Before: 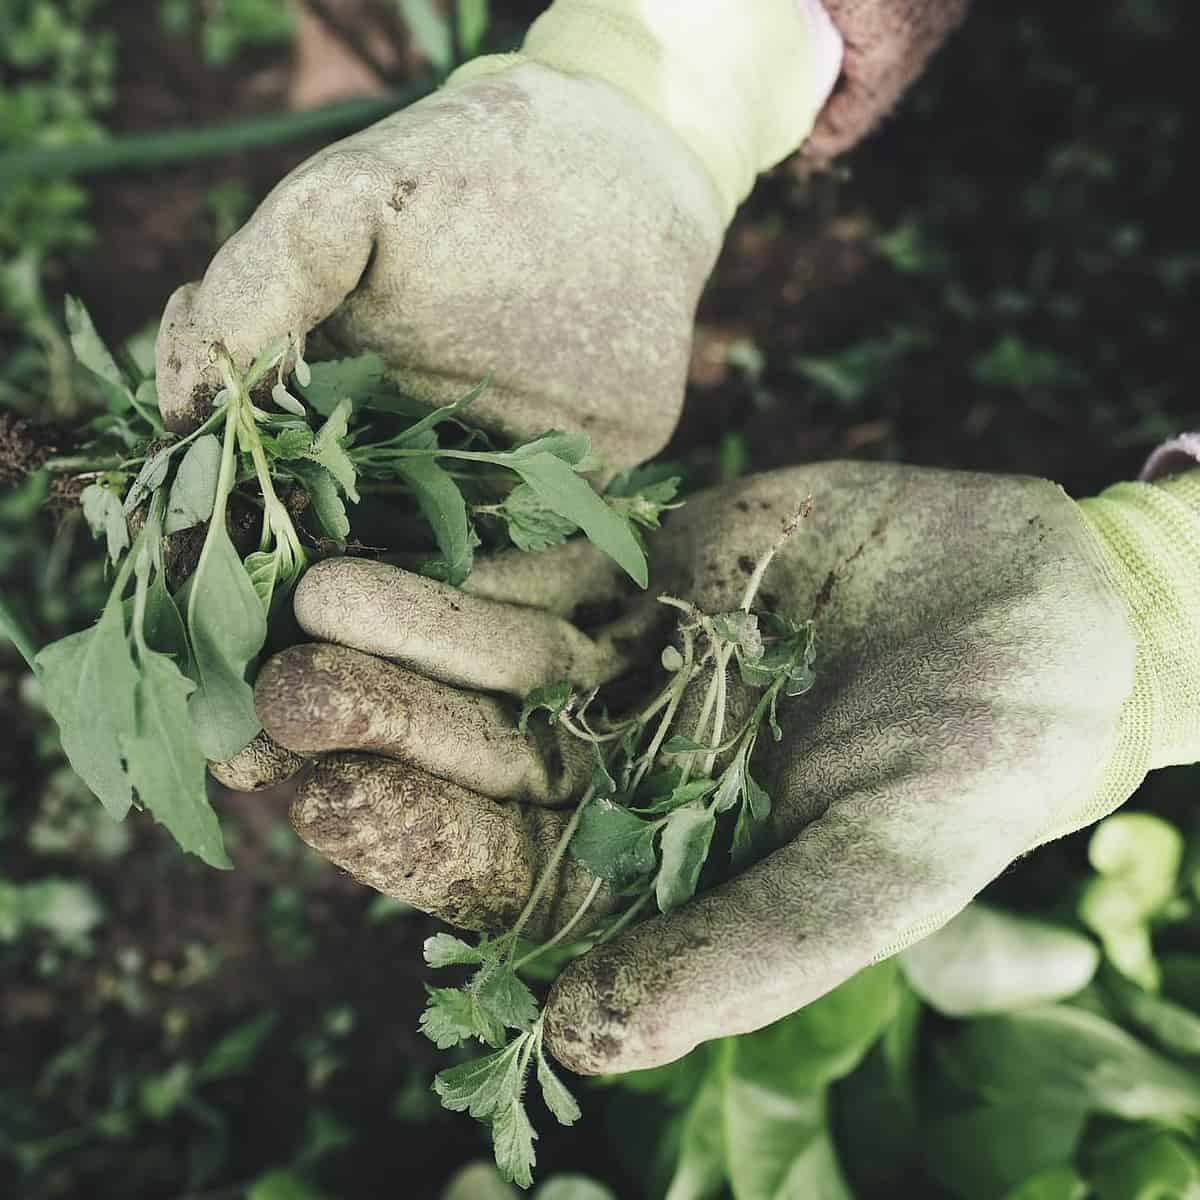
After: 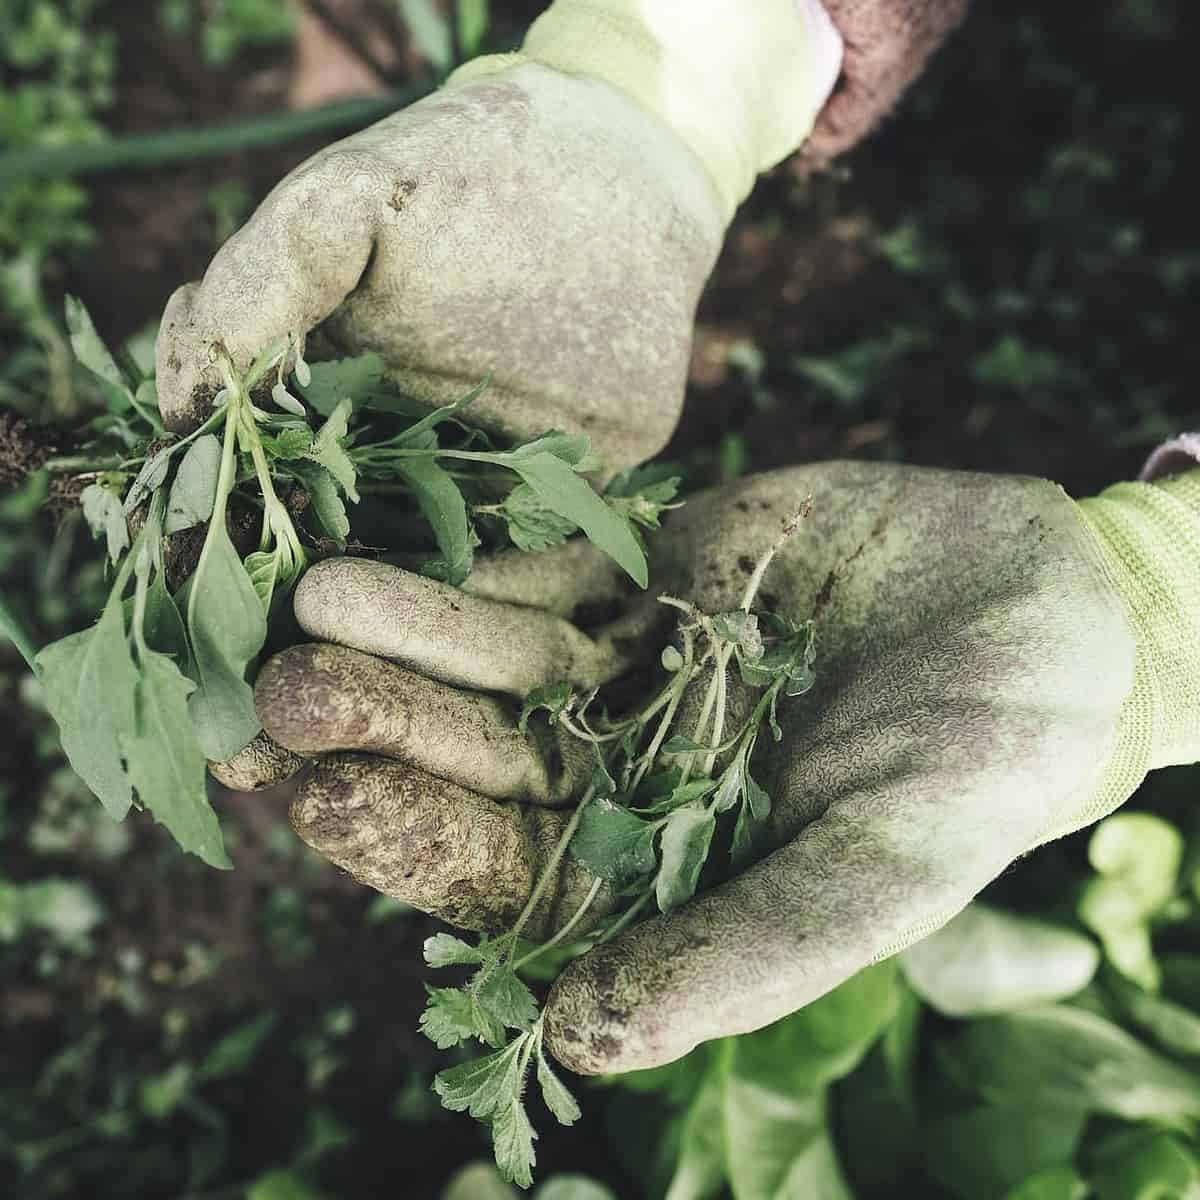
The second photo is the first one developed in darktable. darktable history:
local contrast: highlights 104%, shadows 97%, detail 120%, midtone range 0.2
